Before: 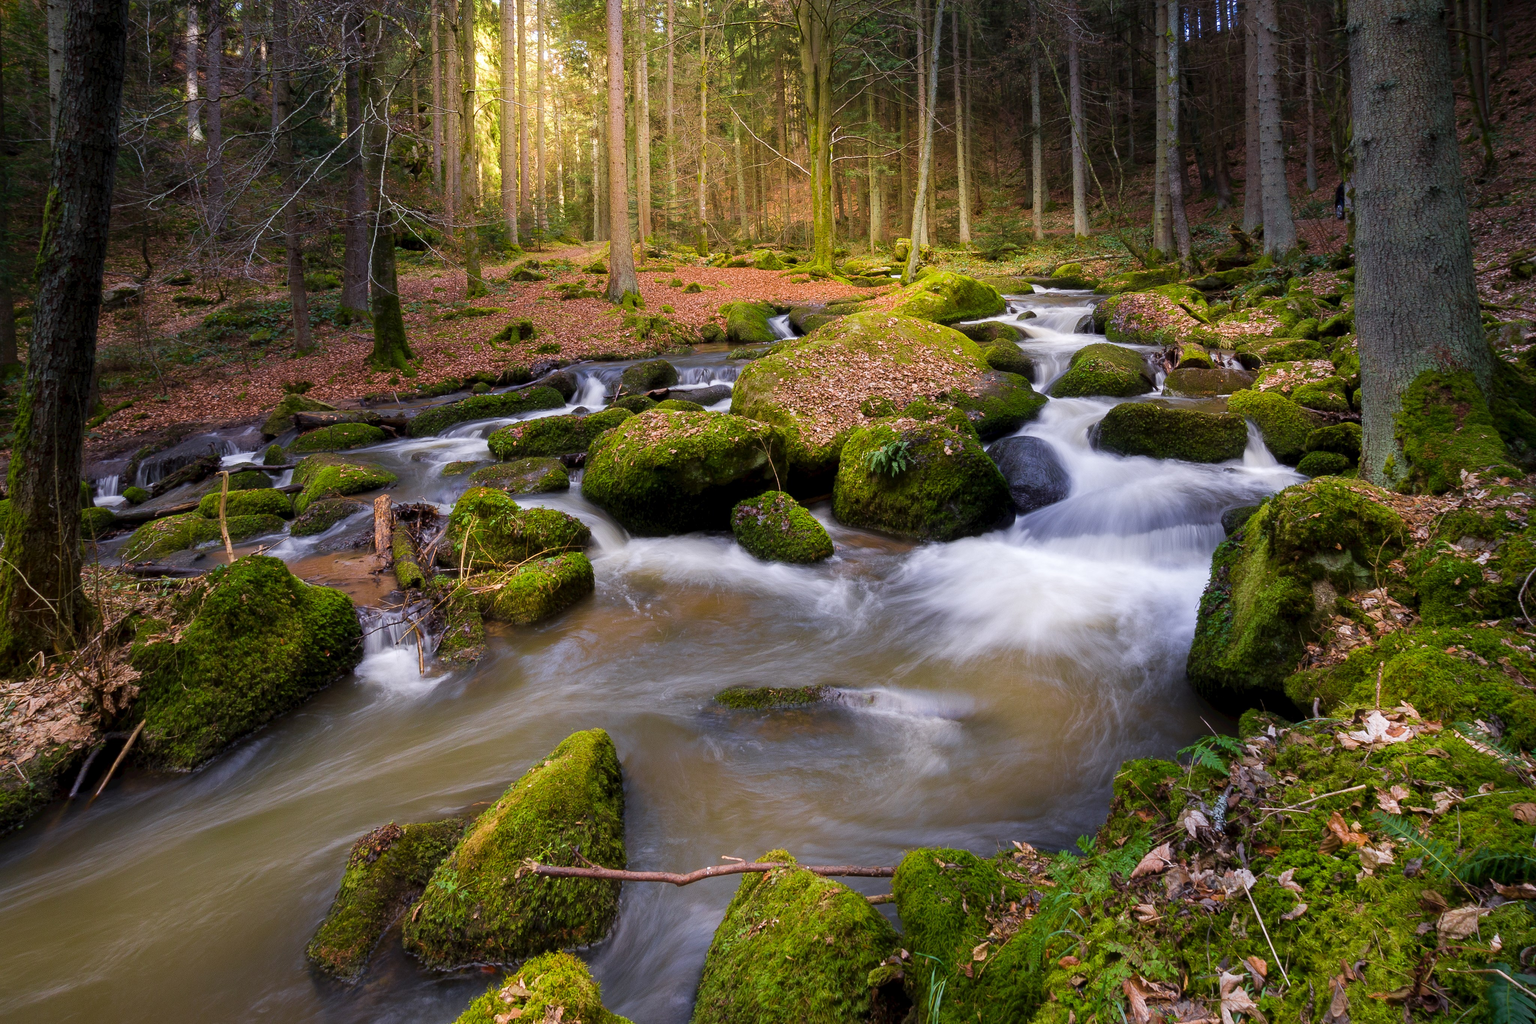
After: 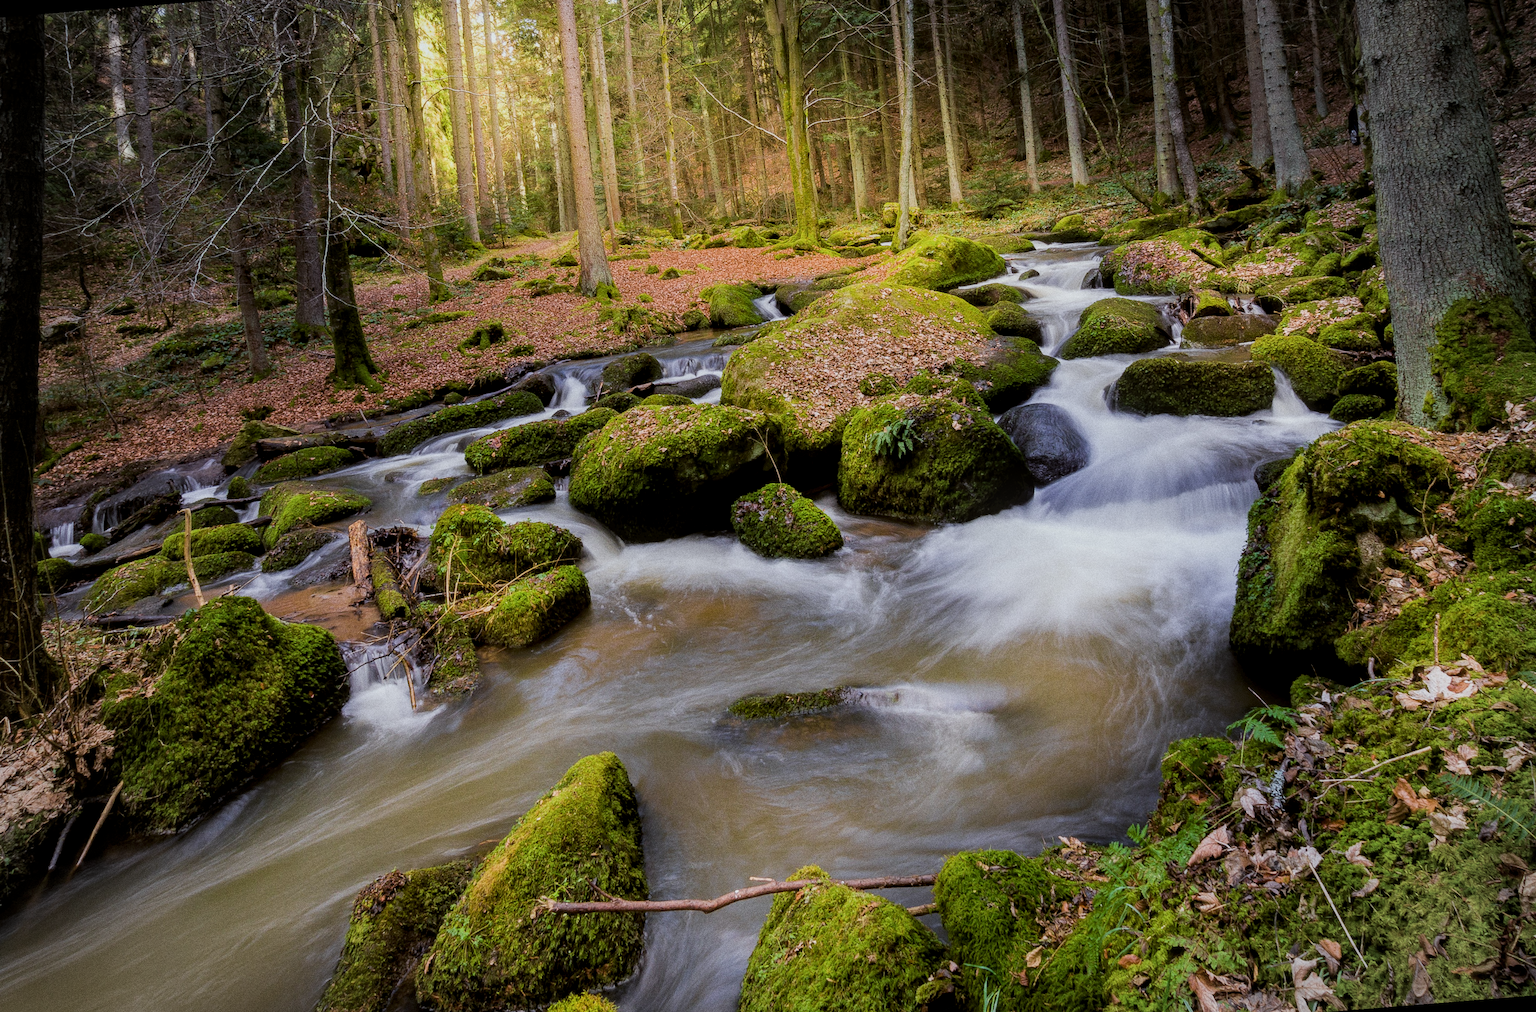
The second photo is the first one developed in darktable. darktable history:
vignetting: fall-off start 91%, fall-off radius 39.39%, brightness -0.182, saturation -0.3, width/height ratio 1.219, shape 1.3, dithering 8-bit output, unbound false
filmic rgb: black relative exposure -7.65 EV, white relative exposure 4.56 EV, hardness 3.61
local contrast: detail 130%
color balance: lift [1.004, 1.002, 1.002, 0.998], gamma [1, 1.007, 1.002, 0.993], gain [1, 0.977, 1.013, 1.023], contrast -3.64%
grain: coarseness 0.09 ISO, strength 40%
rotate and perspective: rotation -4.57°, crop left 0.054, crop right 0.944, crop top 0.087, crop bottom 0.914
